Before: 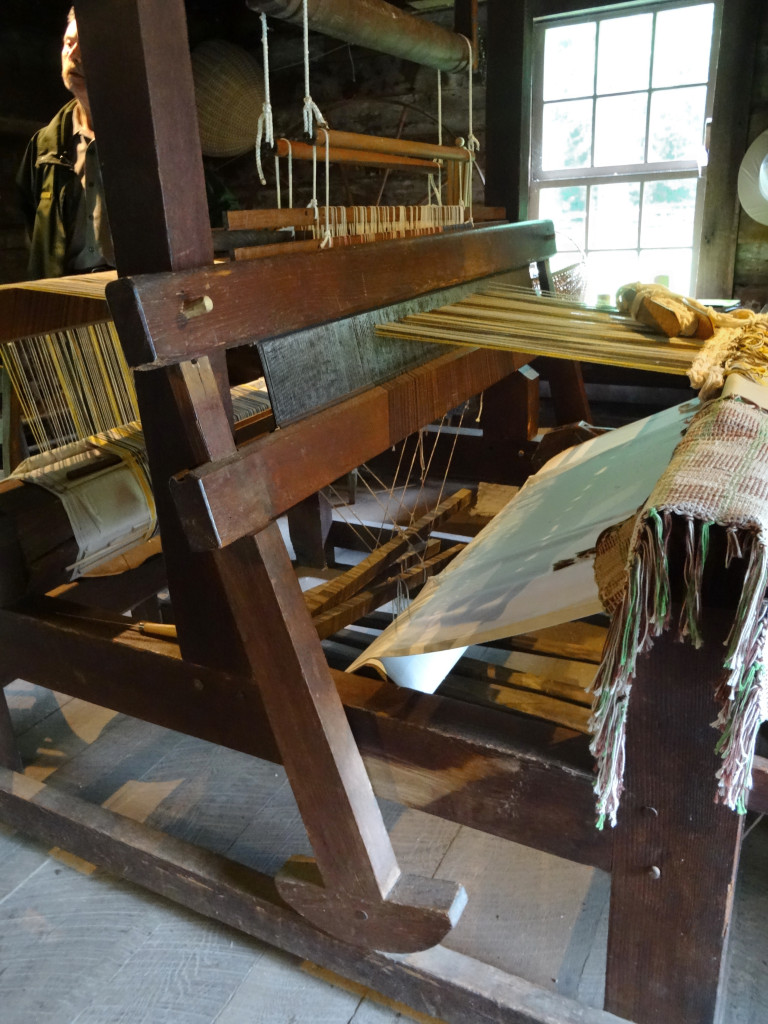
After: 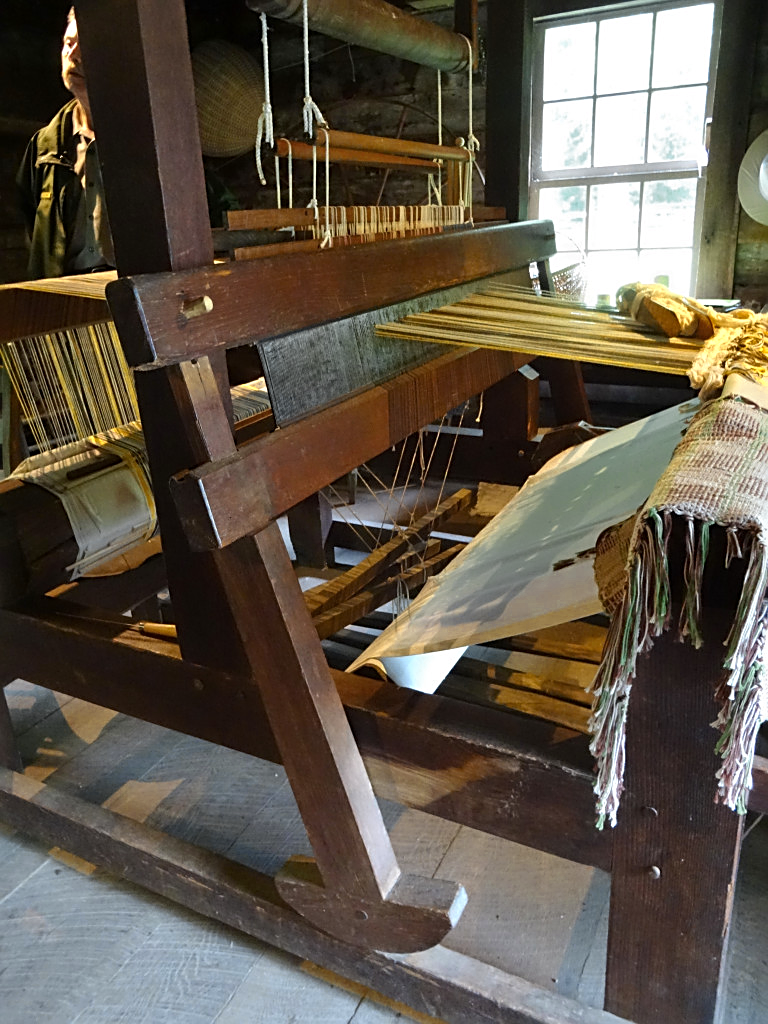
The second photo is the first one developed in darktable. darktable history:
sharpen: on, module defaults
color zones: curves: ch0 [(0, 0.485) (0.178, 0.476) (0.261, 0.623) (0.411, 0.403) (0.708, 0.603) (0.934, 0.412)]; ch1 [(0.003, 0.485) (0.149, 0.496) (0.229, 0.584) (0.326, 0.551) (0.484, 0.262) (0.757, 0.643)]
